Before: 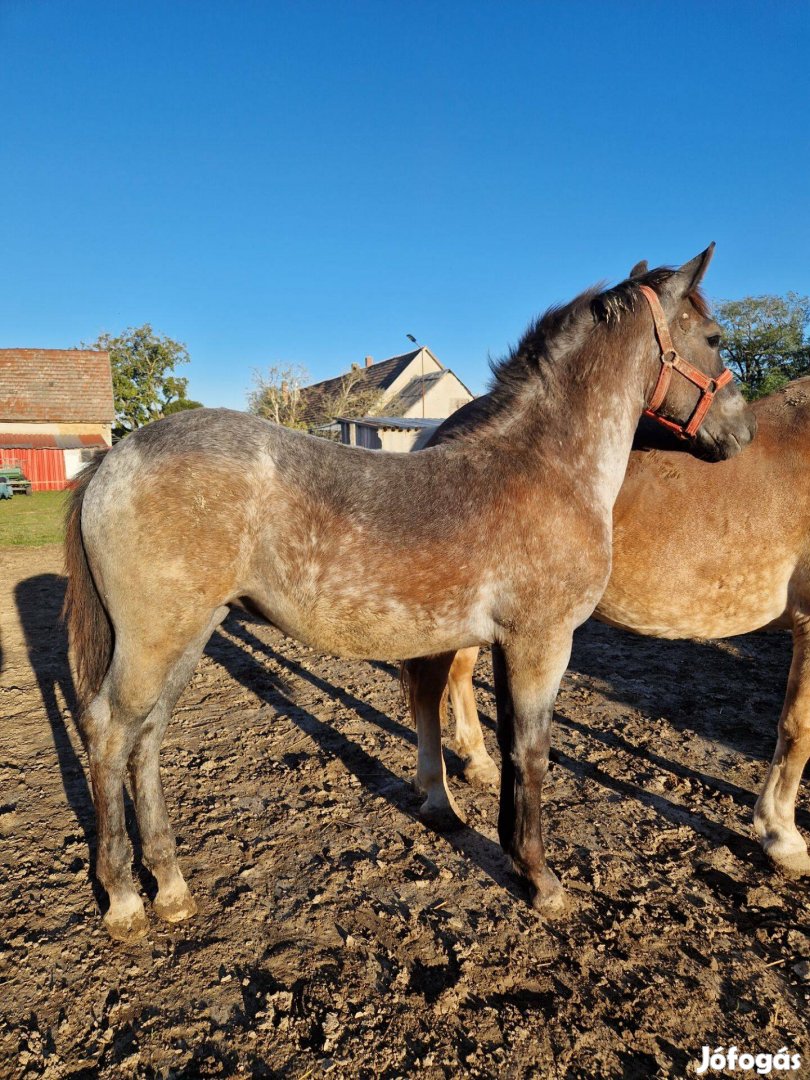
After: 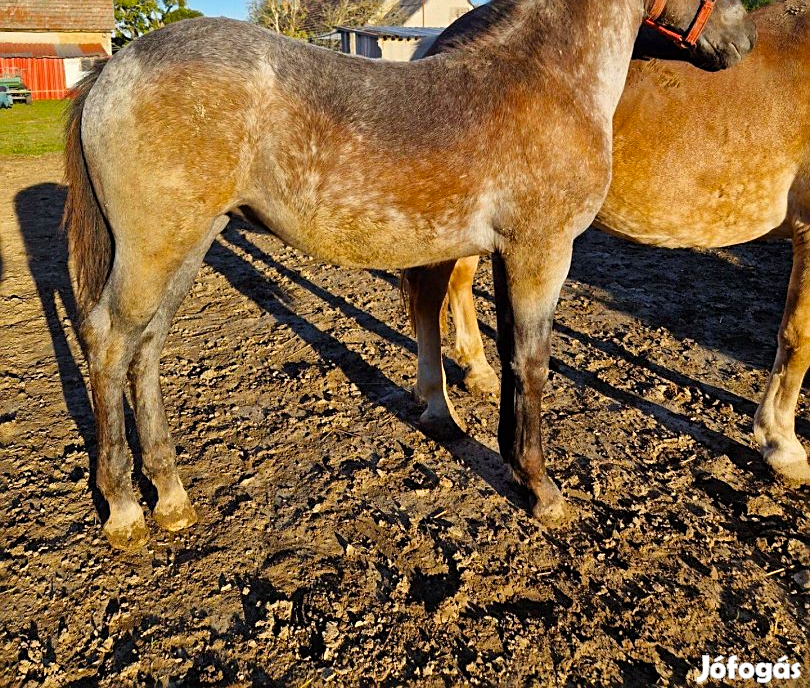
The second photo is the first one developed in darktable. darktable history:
shadows and highlights: shadows 36.66, highlights -27.93, soften with gaussian
crop and rotate: top 36.251%
color balance rgb: perceptual saturation grading › global saturation 25.69%, global vibrance 20%
sharpen: amount 0.489
